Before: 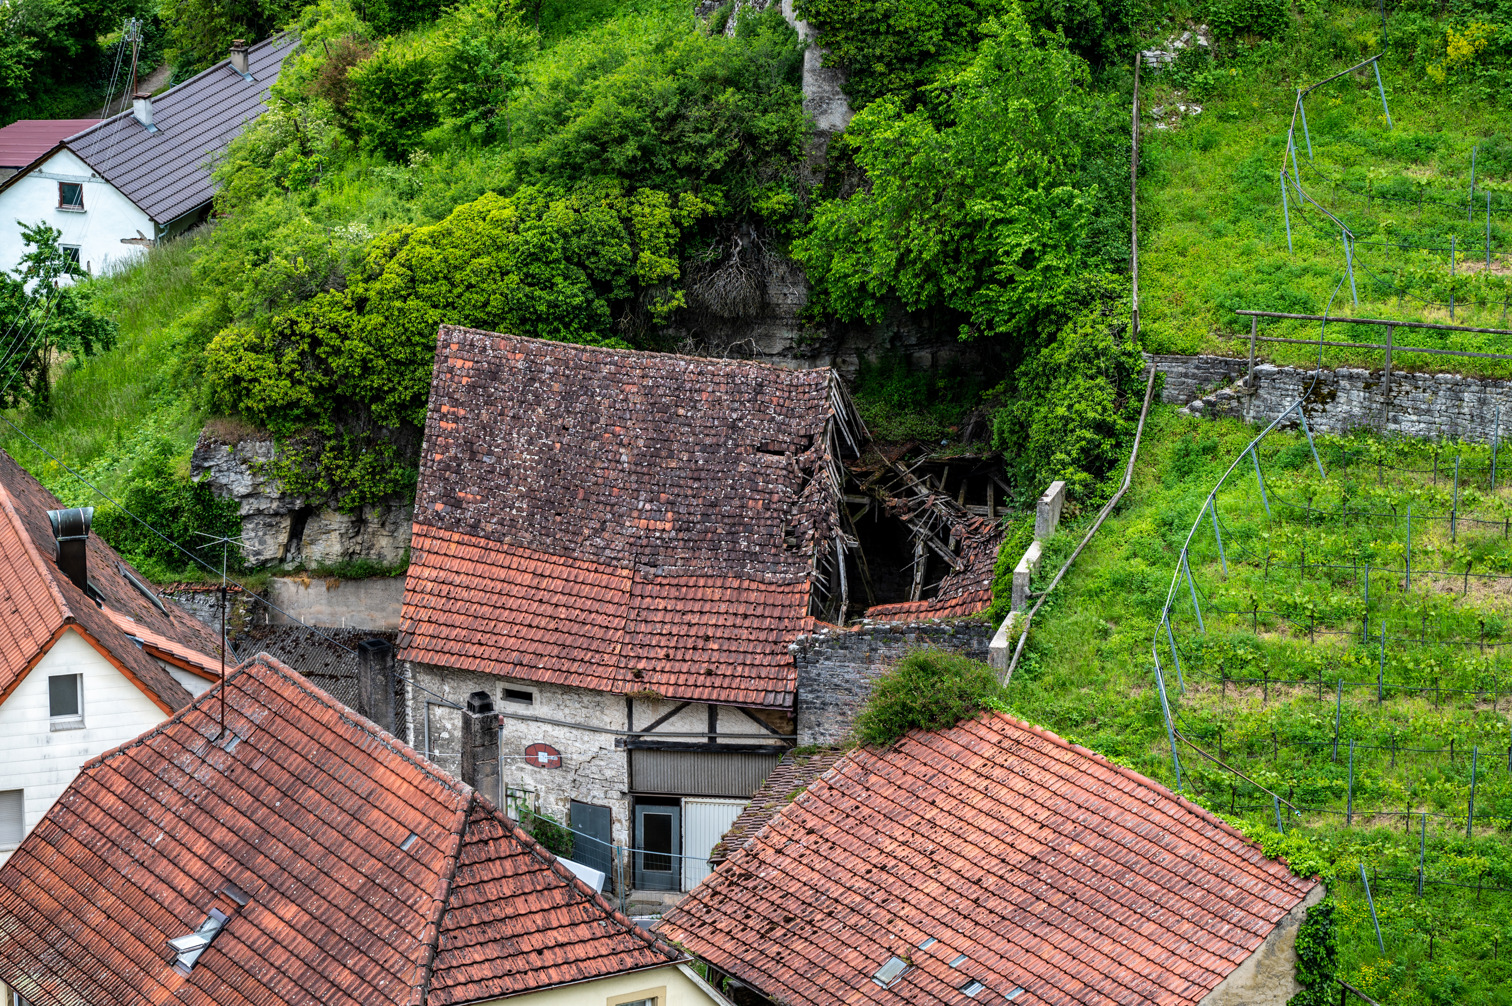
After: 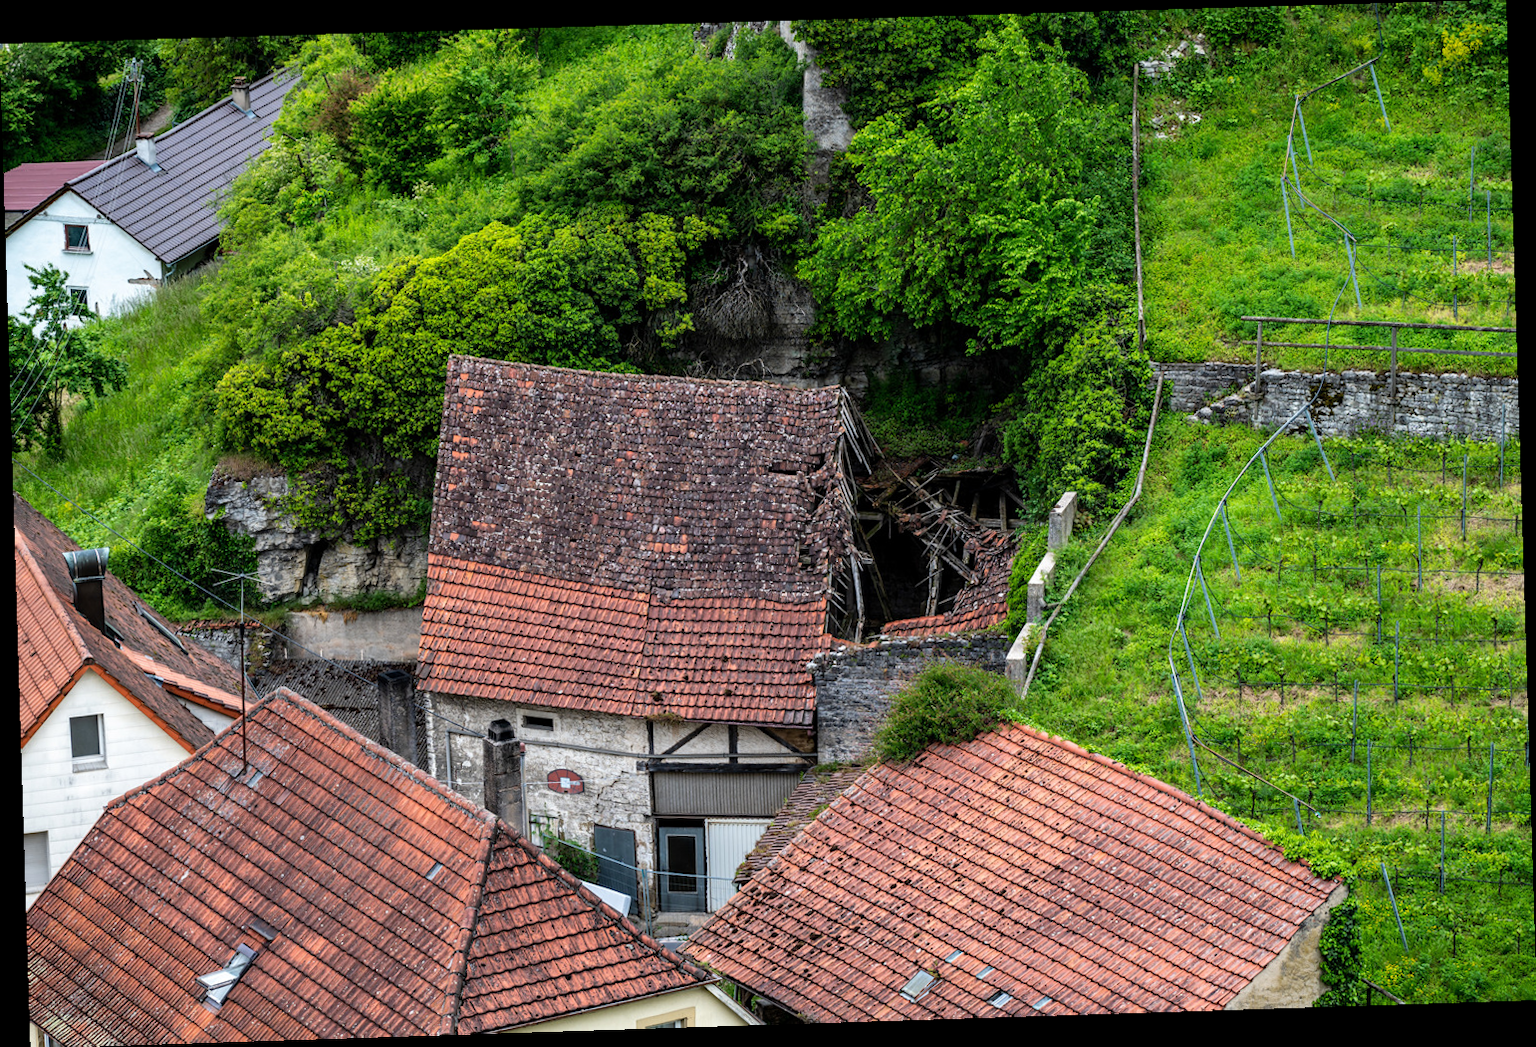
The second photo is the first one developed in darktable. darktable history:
exposure: compensate highlight preservation false
rotate and perspective: rotation -1.77°, lens shift (horizontal) 0.004, automatic cropping off
